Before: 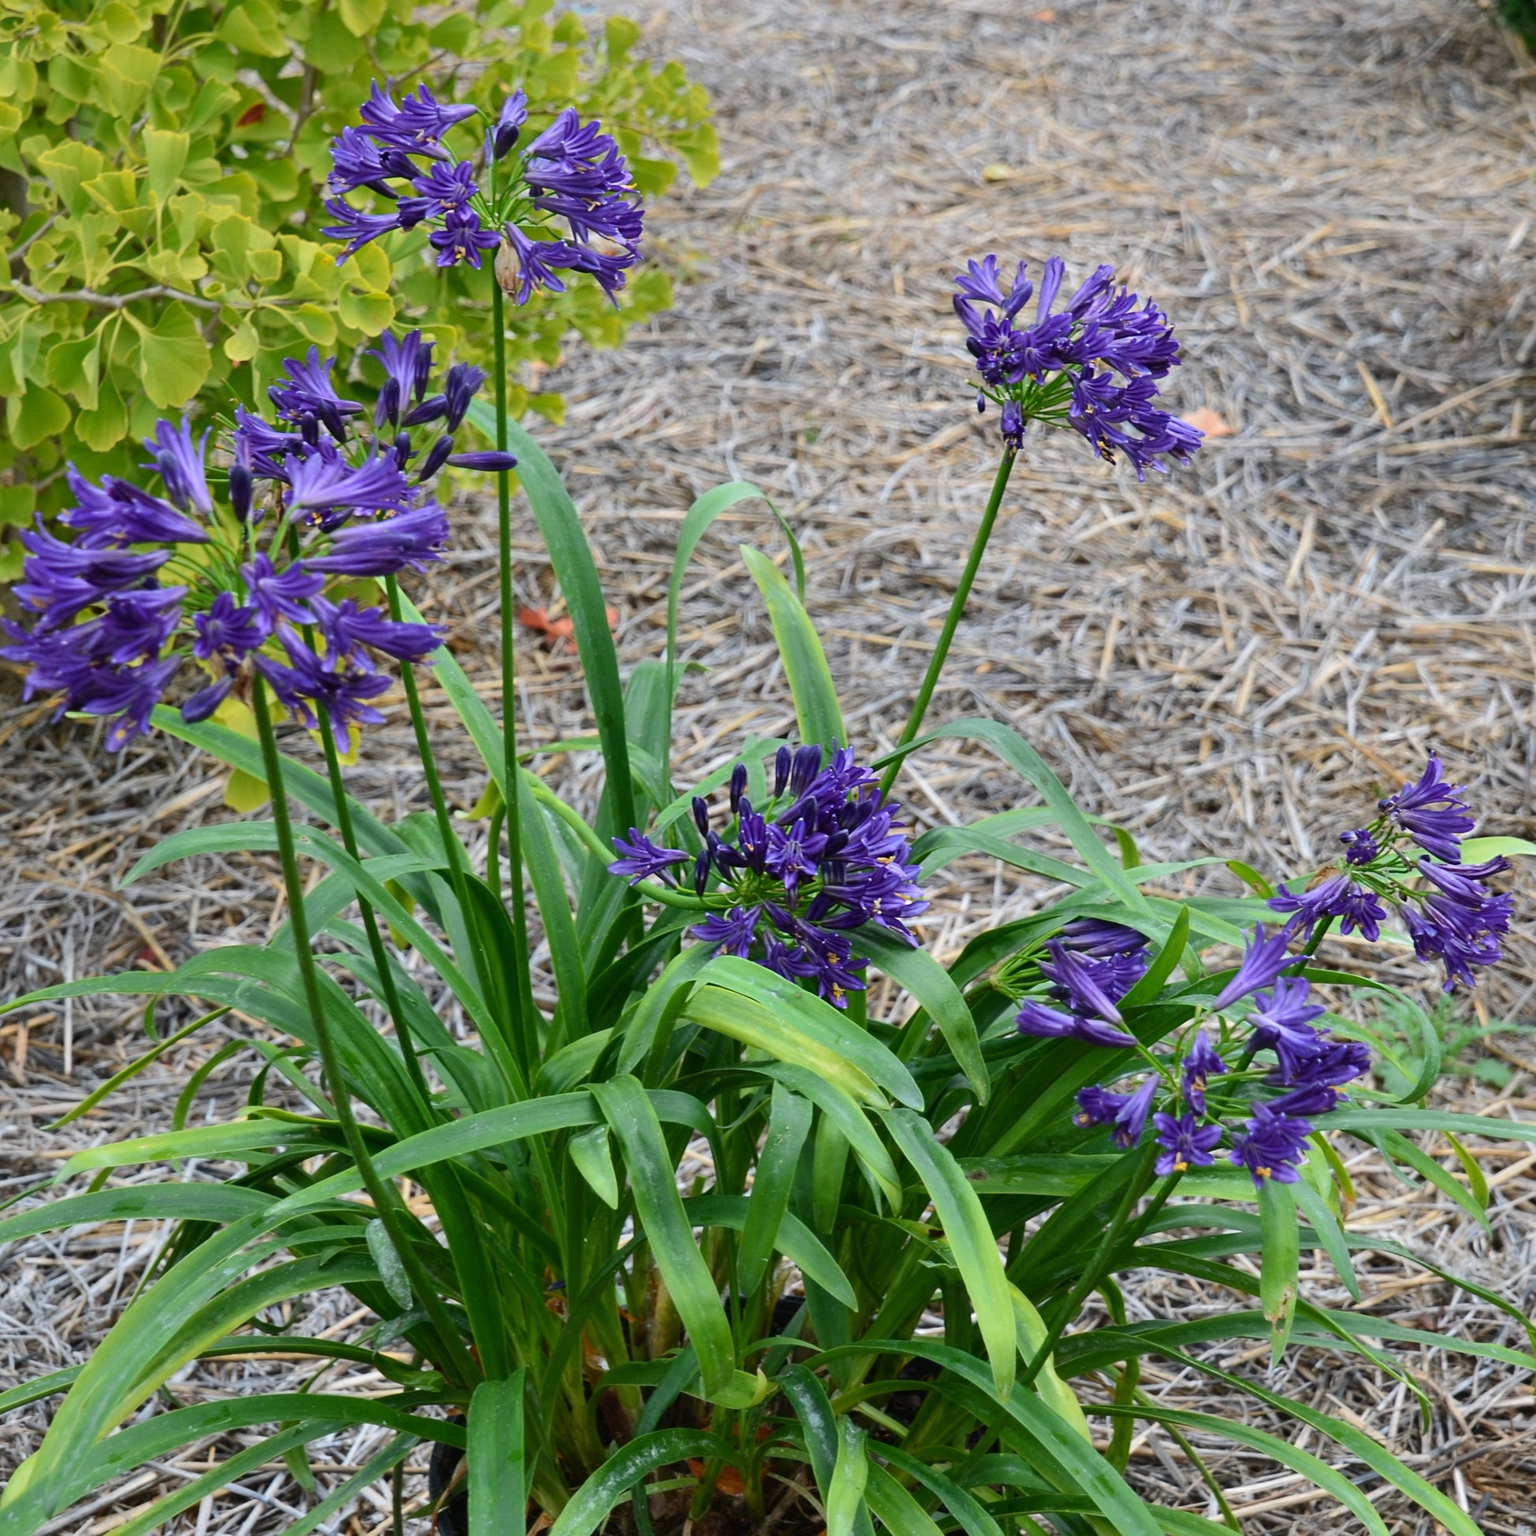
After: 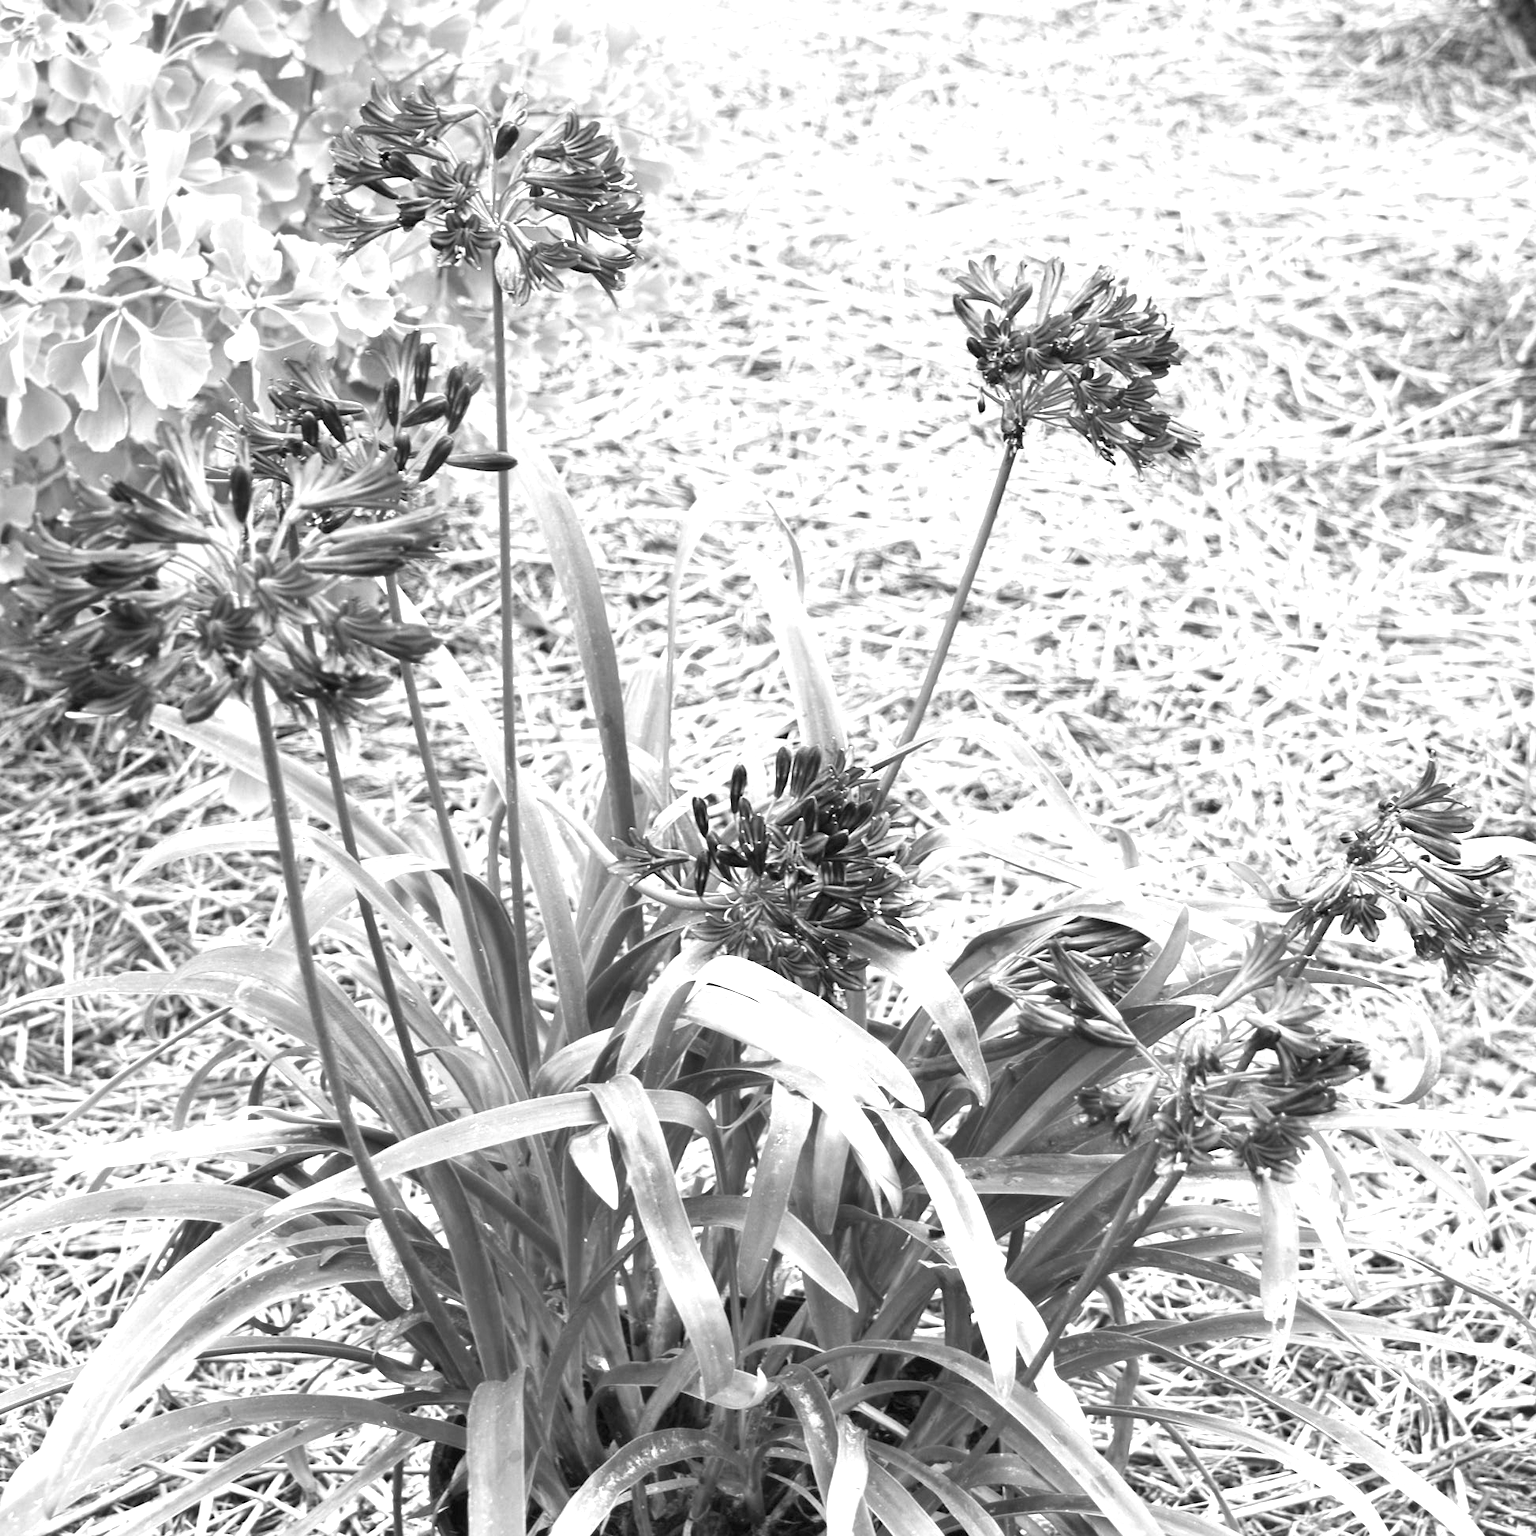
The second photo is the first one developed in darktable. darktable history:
monochrome: a -6.99, b 35.61, size 1.4
exposure: black level correction 0.001, exposure 1.646 EV, compensate exposure bias true, compensate highlight preservation false
